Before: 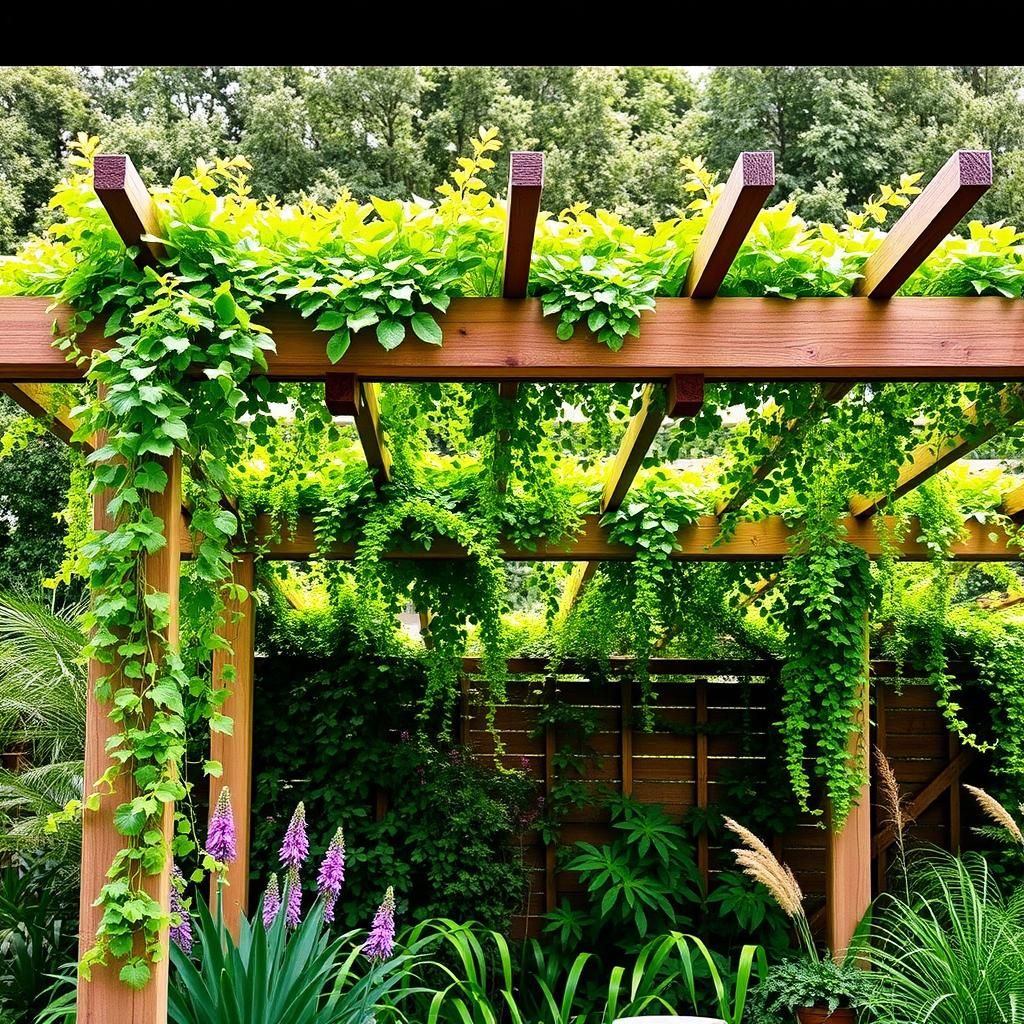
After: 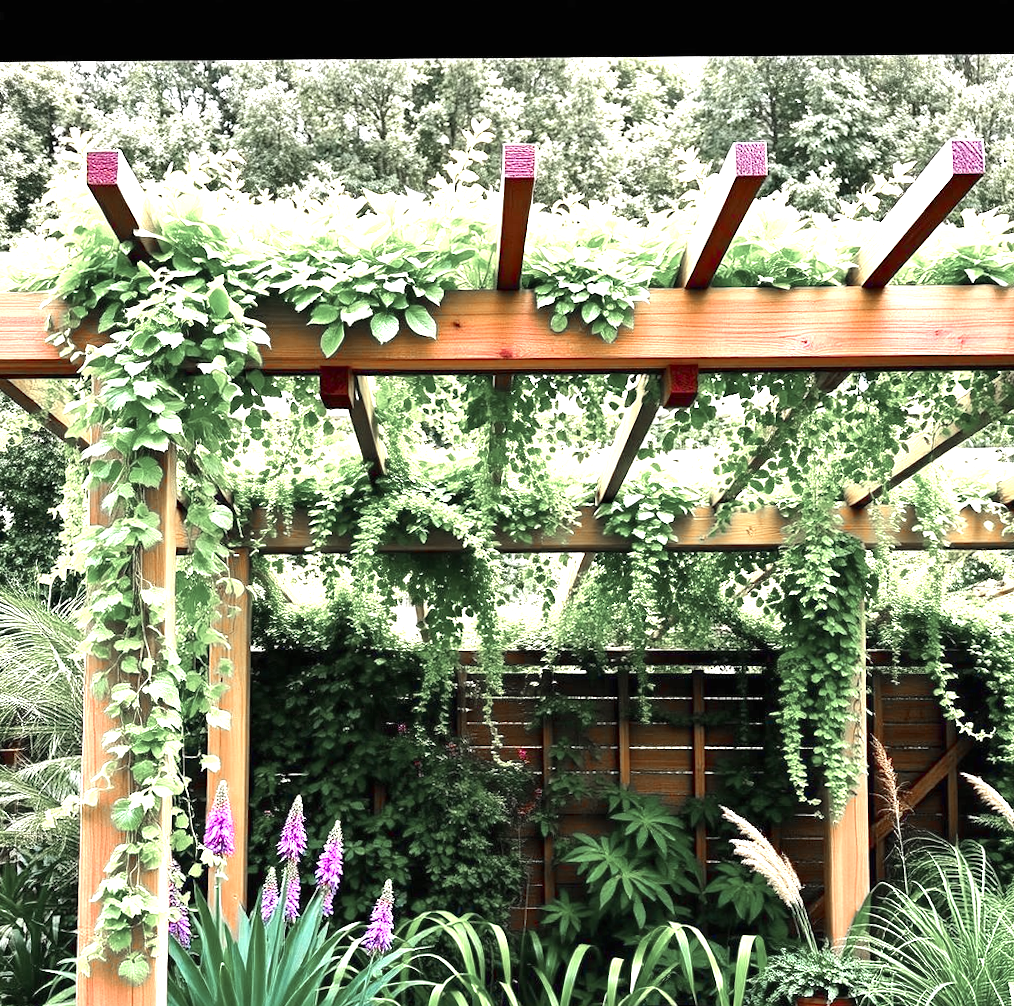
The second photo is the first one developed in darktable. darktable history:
rotate and perspective: rotation -0.45°, automatic cropping original format, crop left 0.008, crop right 0.992, crop top 0.012, crop bottom 0.988
crop: top 0.05%, bottom 0.098%
exposure: black level correction 0, exposure 1.2 EV, compensate exposure bias true, compensate highlight preservation false
color zones: curves: ch1 [(0, 0.708) (0.088, 0.648) (0.245, 0.187) (0.429, 0.326) (0.571, 0.498) (0.714, 0.5) (0.857, 0.5) (1, 0.708)]
